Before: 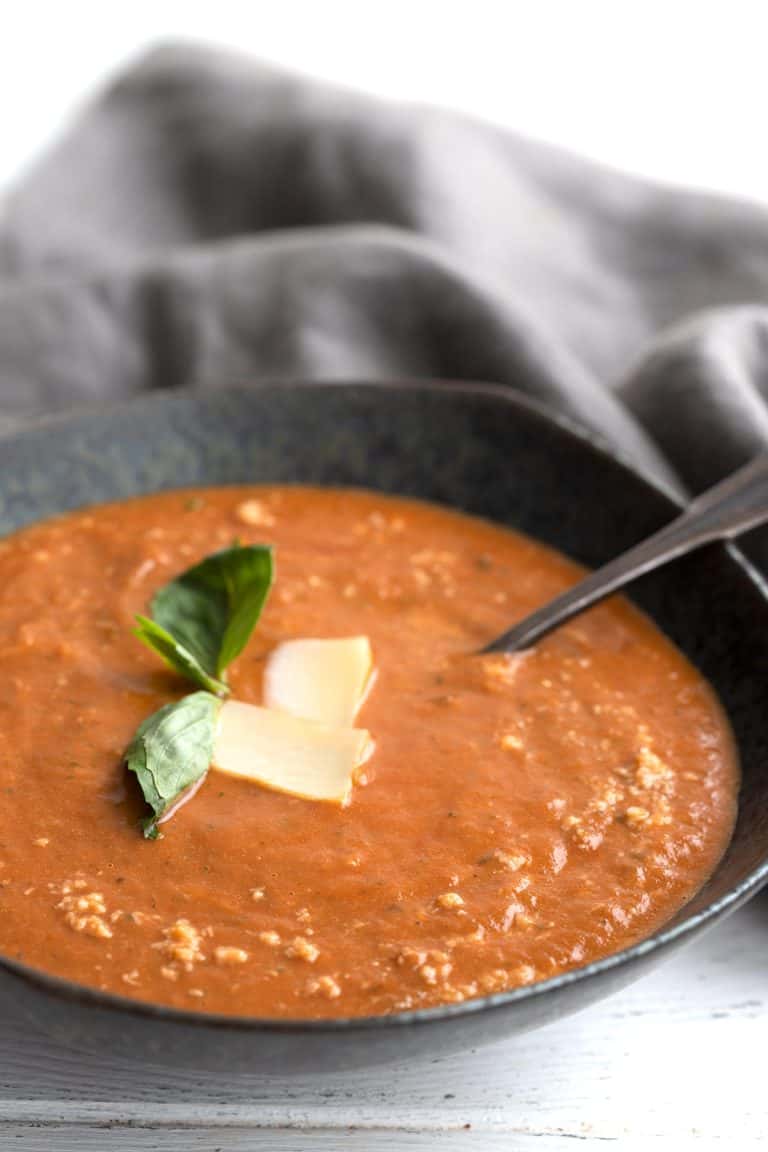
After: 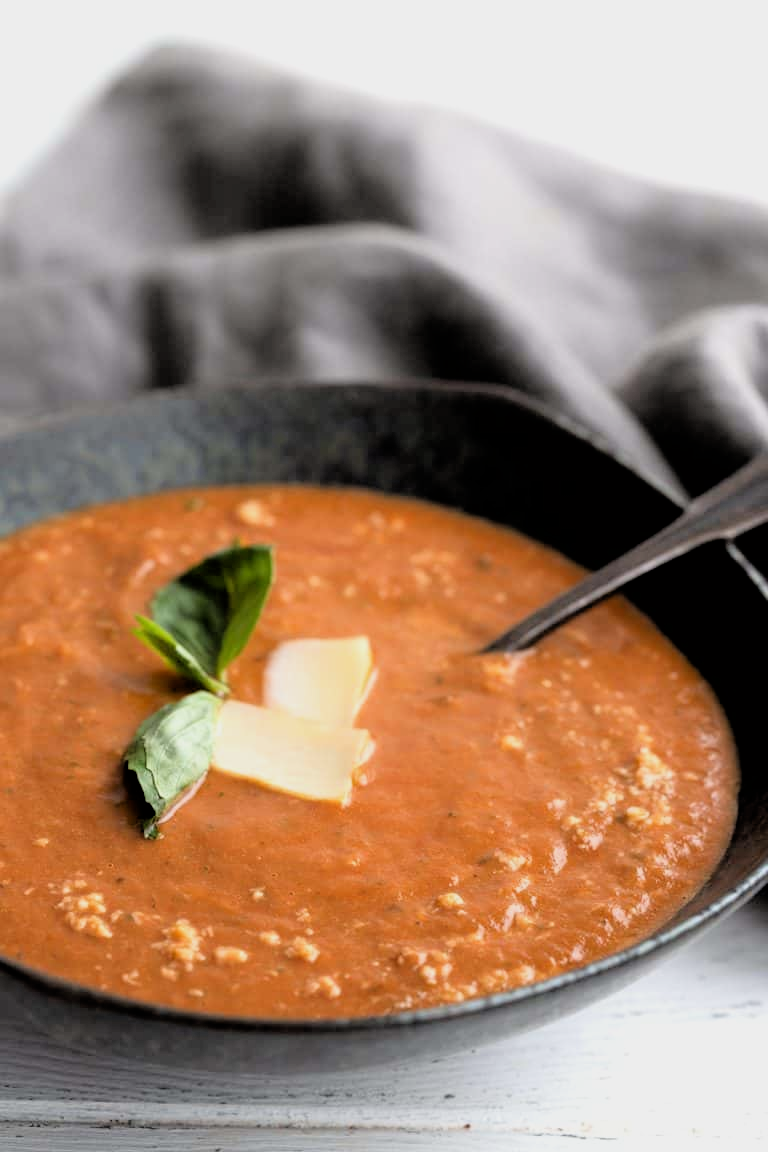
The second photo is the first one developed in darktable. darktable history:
filmic rgb: black relative exposure -3.89 EV, white relative exposure 3.17 EV, threshold 3.03 EV, hardness 2.87, enable highlight reconstruction true
